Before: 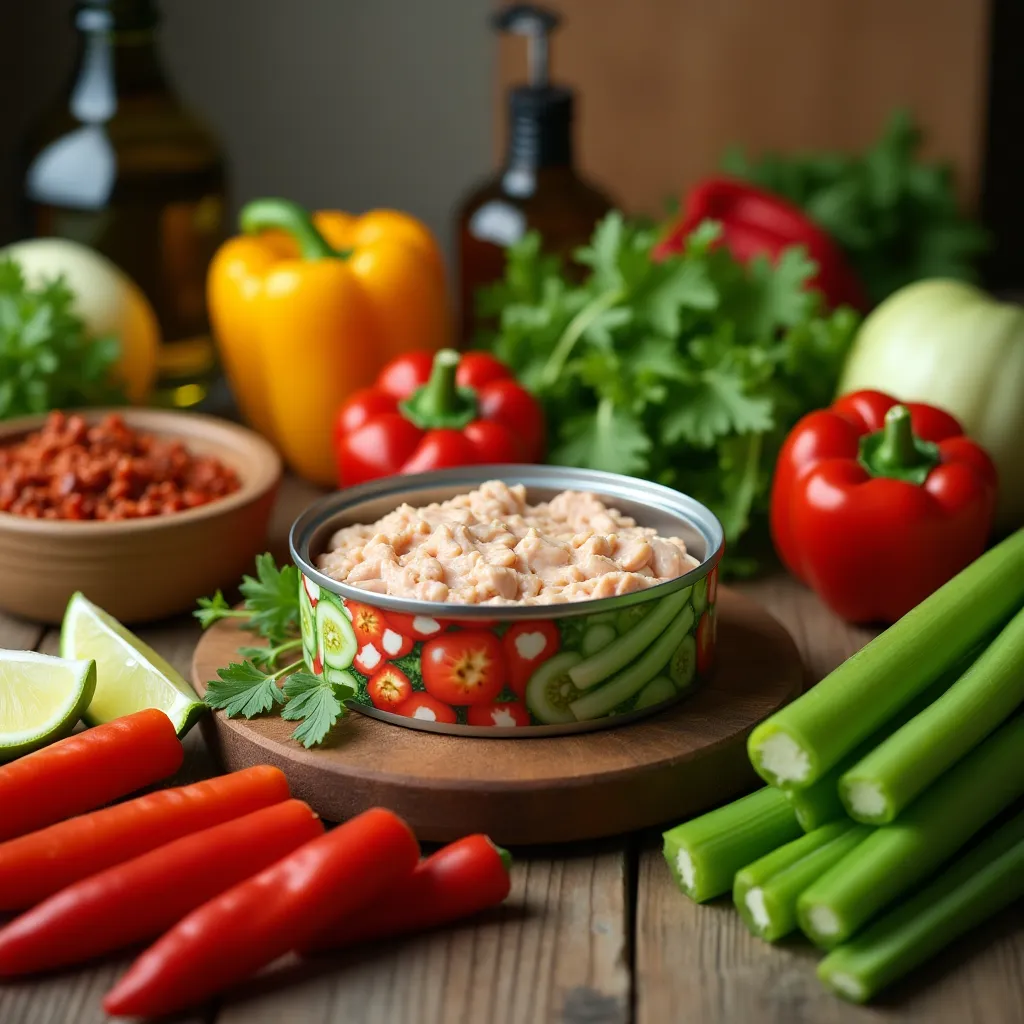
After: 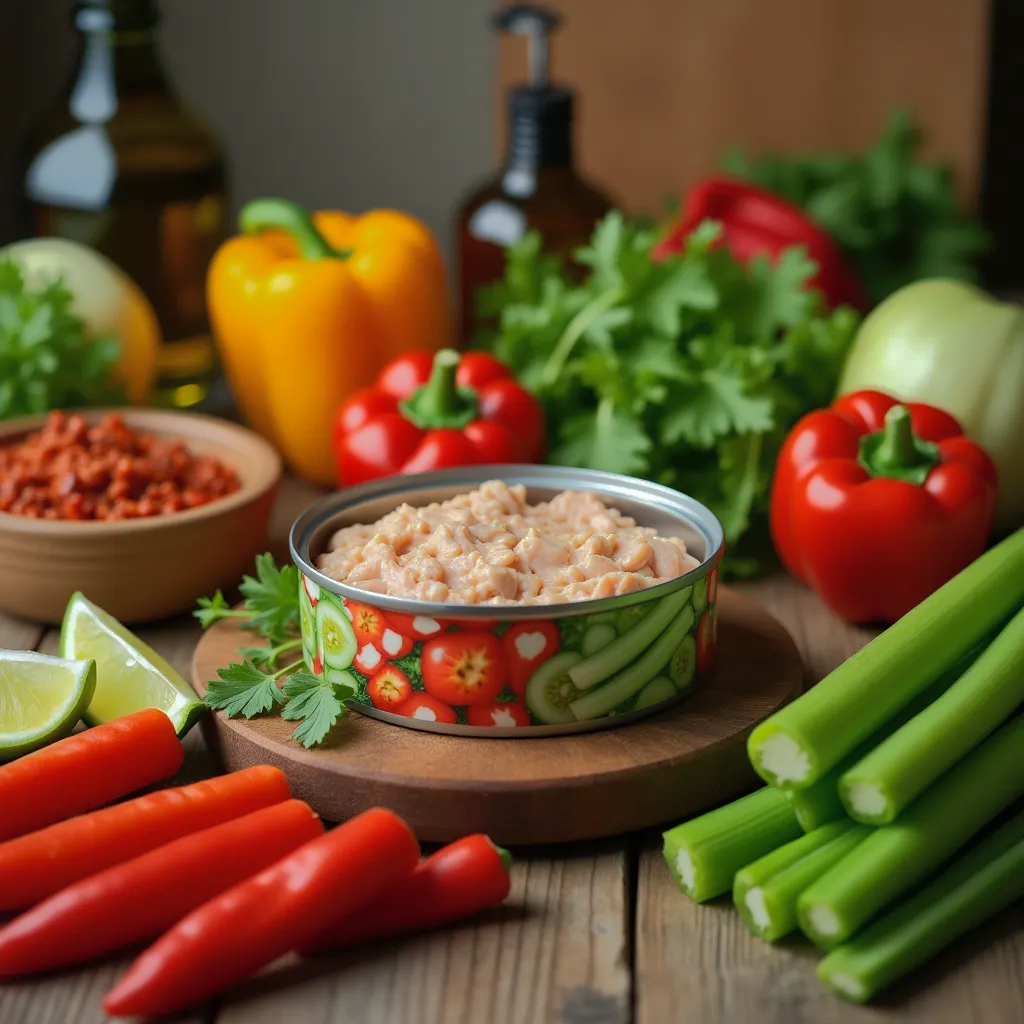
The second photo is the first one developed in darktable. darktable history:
shadows and highlights: shadows 38.51, highlights -76.02
